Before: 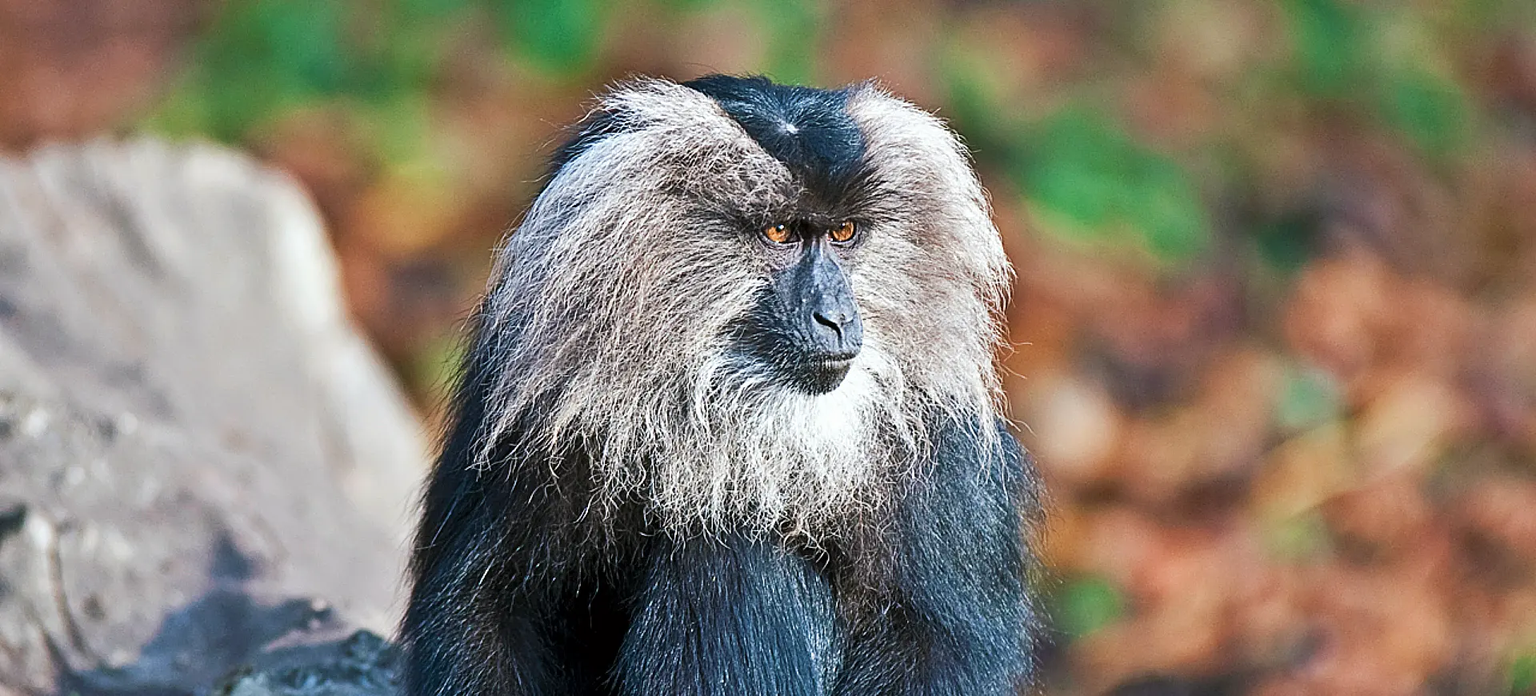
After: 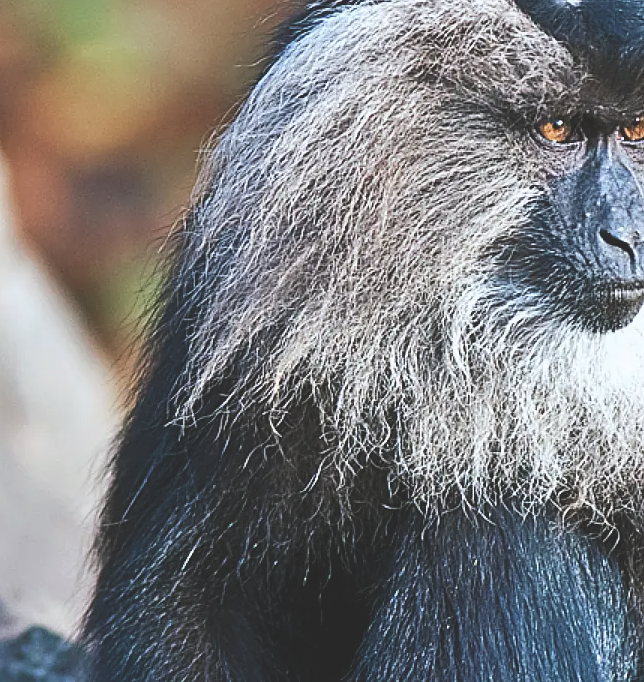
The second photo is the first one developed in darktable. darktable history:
white balance: red 0.988, blue 1.017
exposure: black level correction -0.023, exposure -0.039 EV, compensate highlight preservation false
color zones: curves: ch0 [(0, 0.5) (0.143, 0.5) (0.286, 0.5) (0.429, 0.504) (0.571, 0.5) (0.714, 0.509) (0.857, 0.5) (1, 0.5)]; ch1 [(0, 0.425) (0.143, 0.425) (0.286, 0.375) (0.429, 0.405) (0.571, 0.5) (0.714, 0.47) (0.857, 0.425) (1, 0.435)]; ch2 [(0, 0.5) (0.143, 0.5) (0.286, 0.5) (0.429, 0.517) (0.571, 0.5) (0.714, 0.51) (0.857, 0.5) (1, 0.5)]
crop and rotate: left 21.77%, top 18.528%, right 44.676%, bottom 2.997%
contrast brightness saturation: saturation 0.1
